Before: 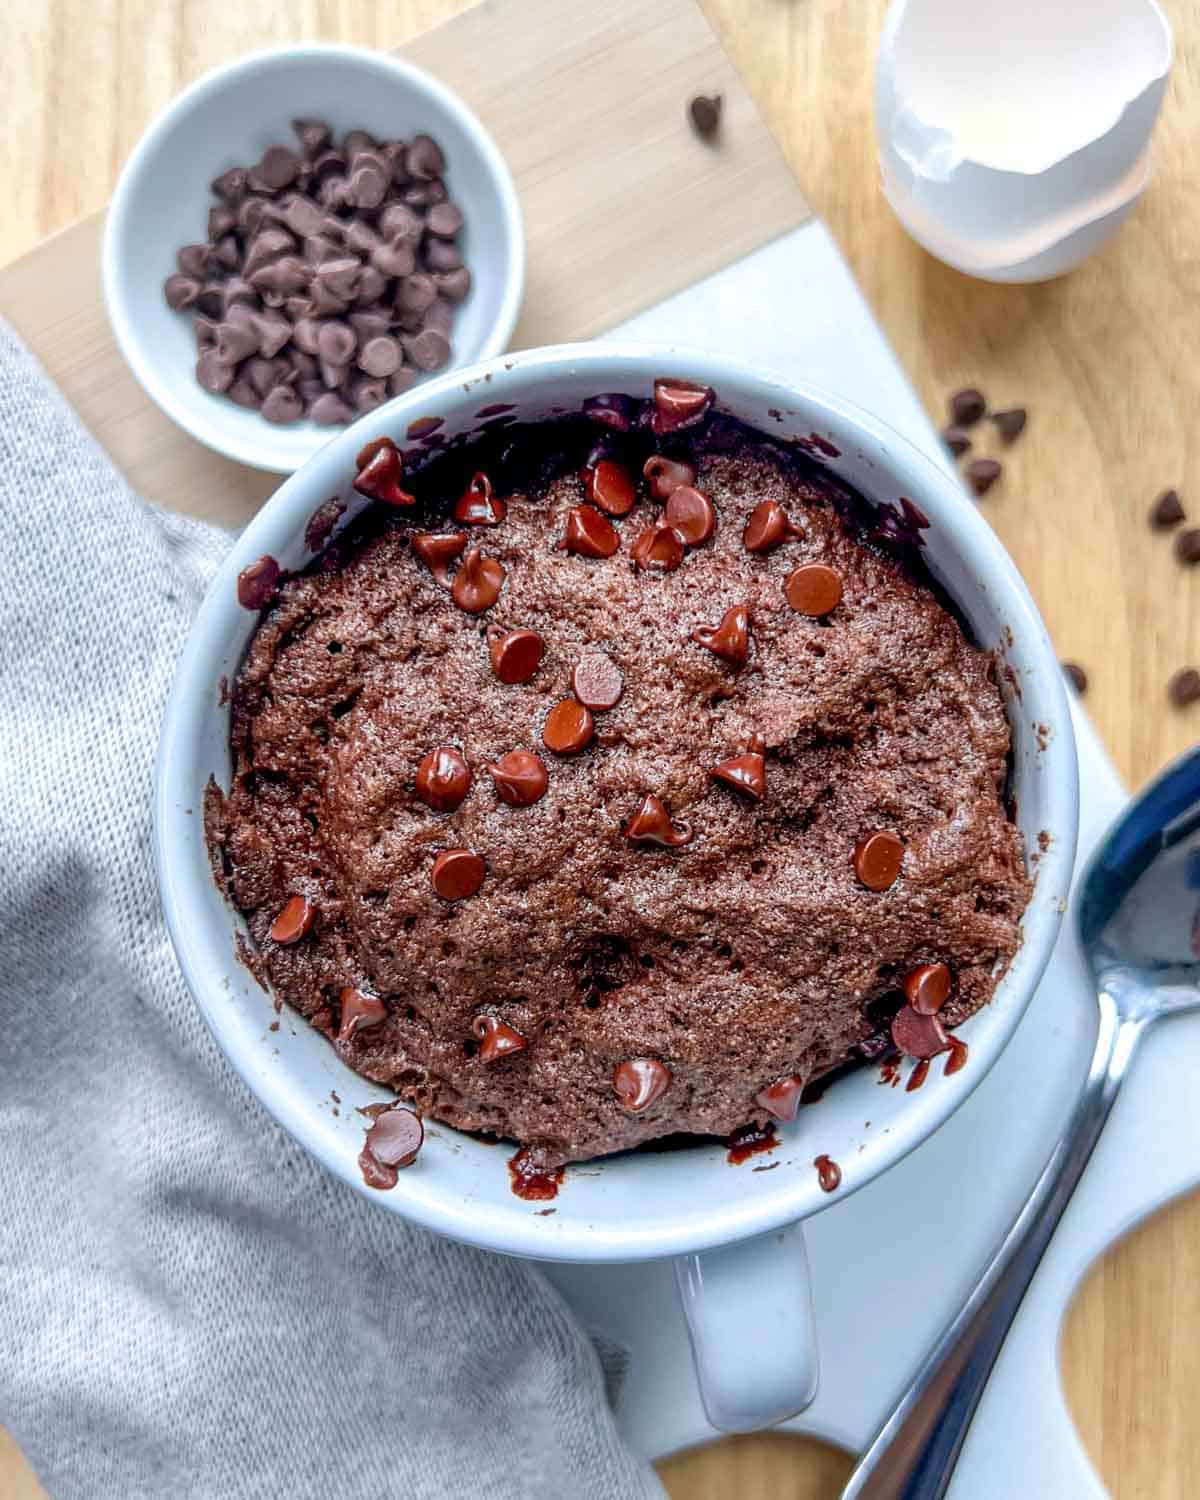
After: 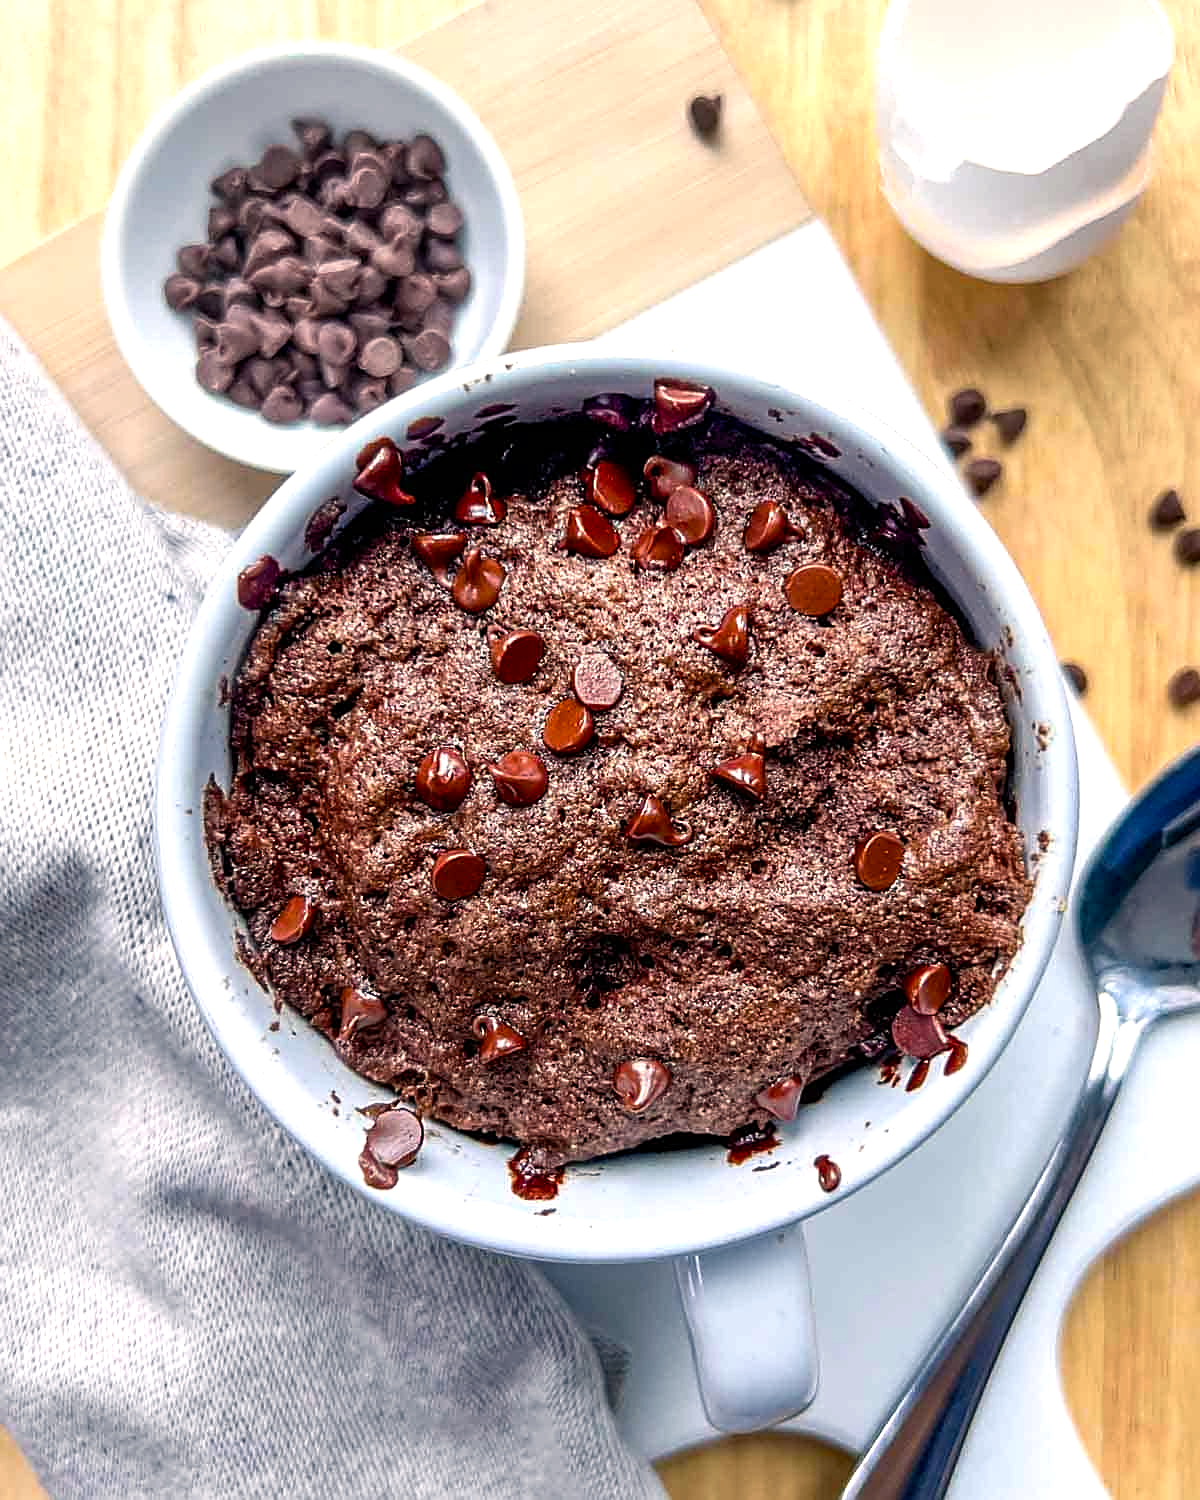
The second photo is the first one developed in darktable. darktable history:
sharpen: on, module defaults
color balance rgb: shadows lift › luminance -9.407%, highlights gain › chroma 2.891%, highlights gain › hue 61.28°, linear chroma grading › shadows -1.975%, linear chroma grading › highlights -13.867%, linear chroma grading › global chroma -9.56%, linear chroma grading › mid-tones -10.321%, perceptual saturation grading › global saturation 36.8%, perceptual brilliance grading › highlights 11.151%, perceptual brilliance grading › shadows -10.419%, global vibrance 20%
